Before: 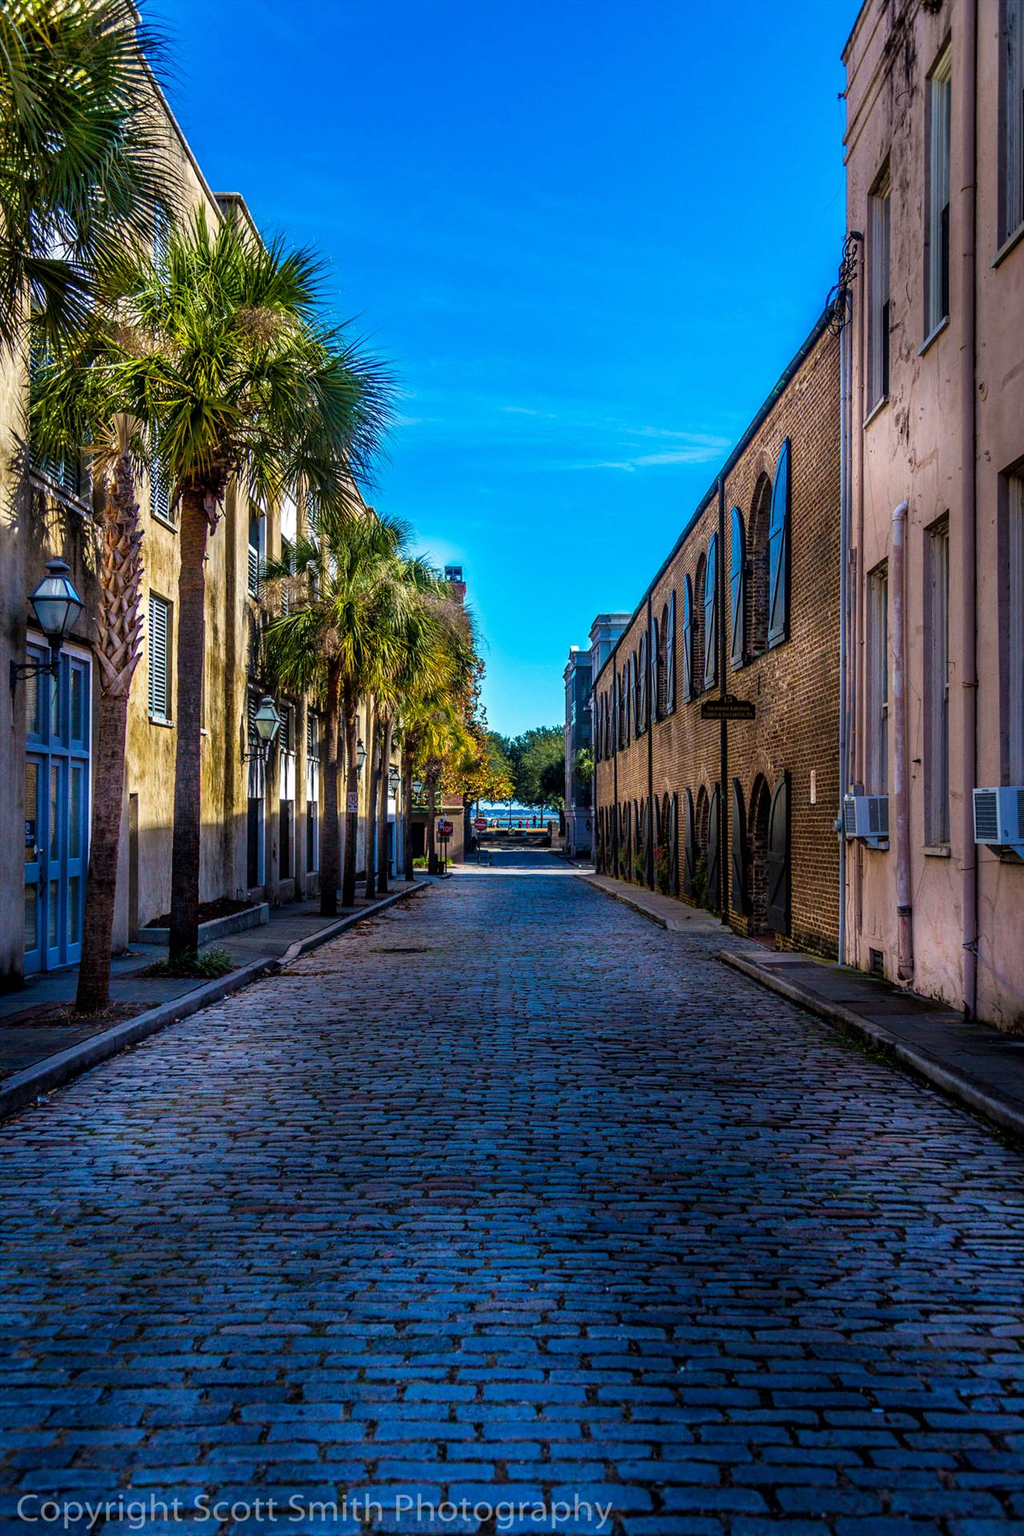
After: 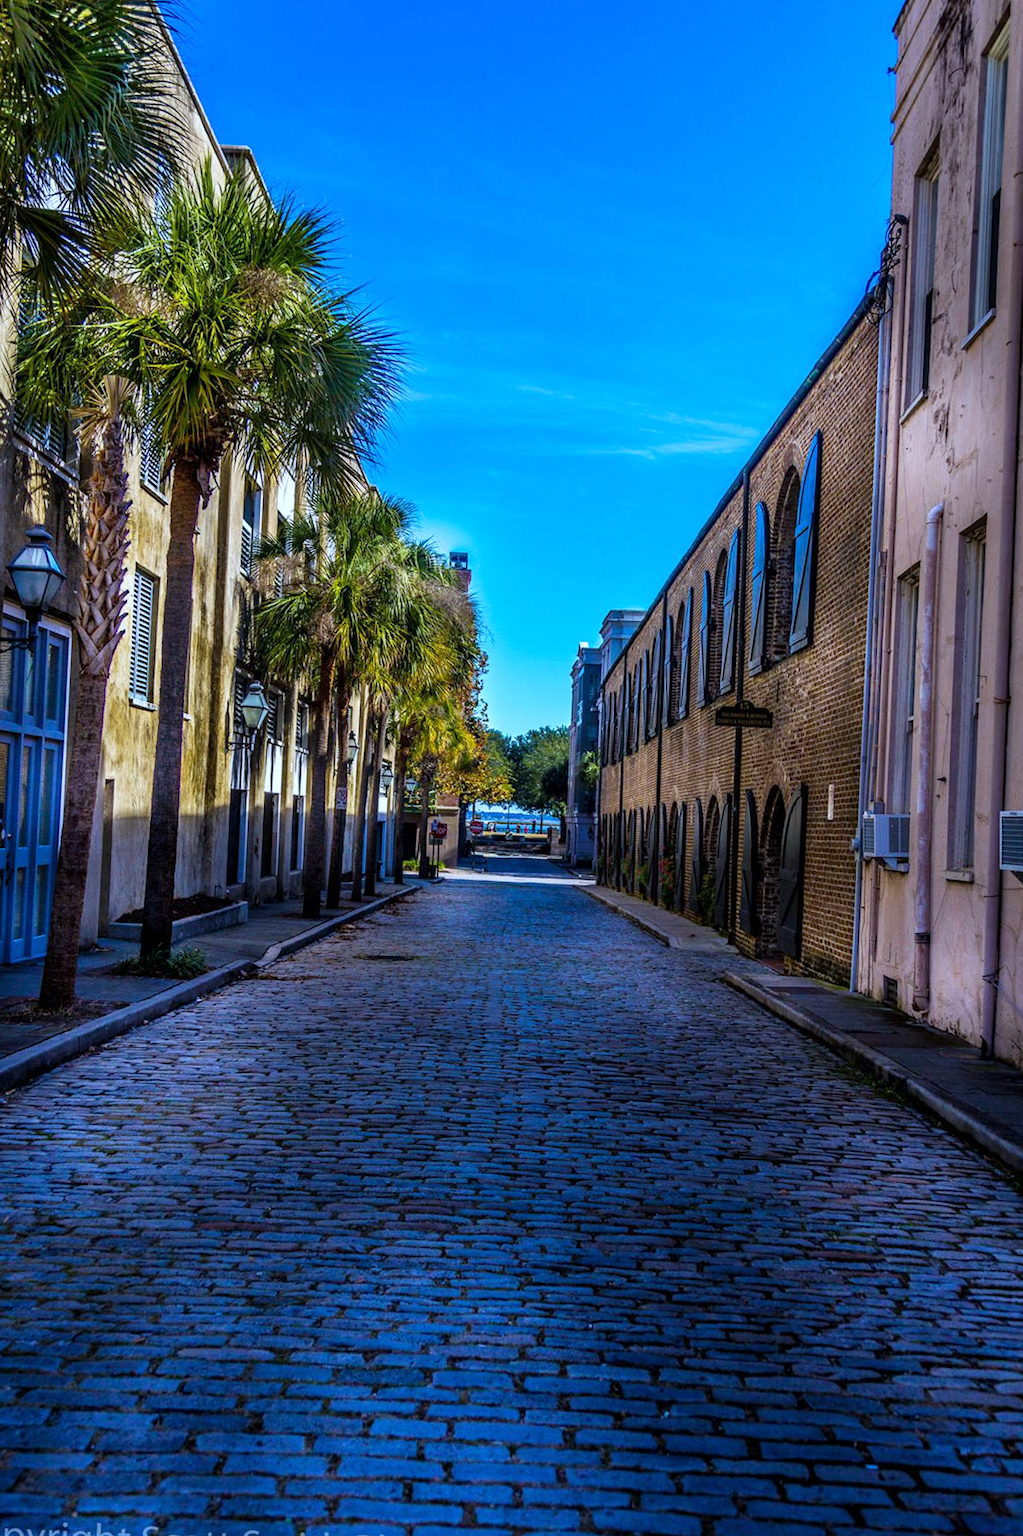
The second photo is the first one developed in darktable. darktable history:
white balance: red 0.926, green 1.003, blue 1.133
crop and rotate: angle -2.38°
